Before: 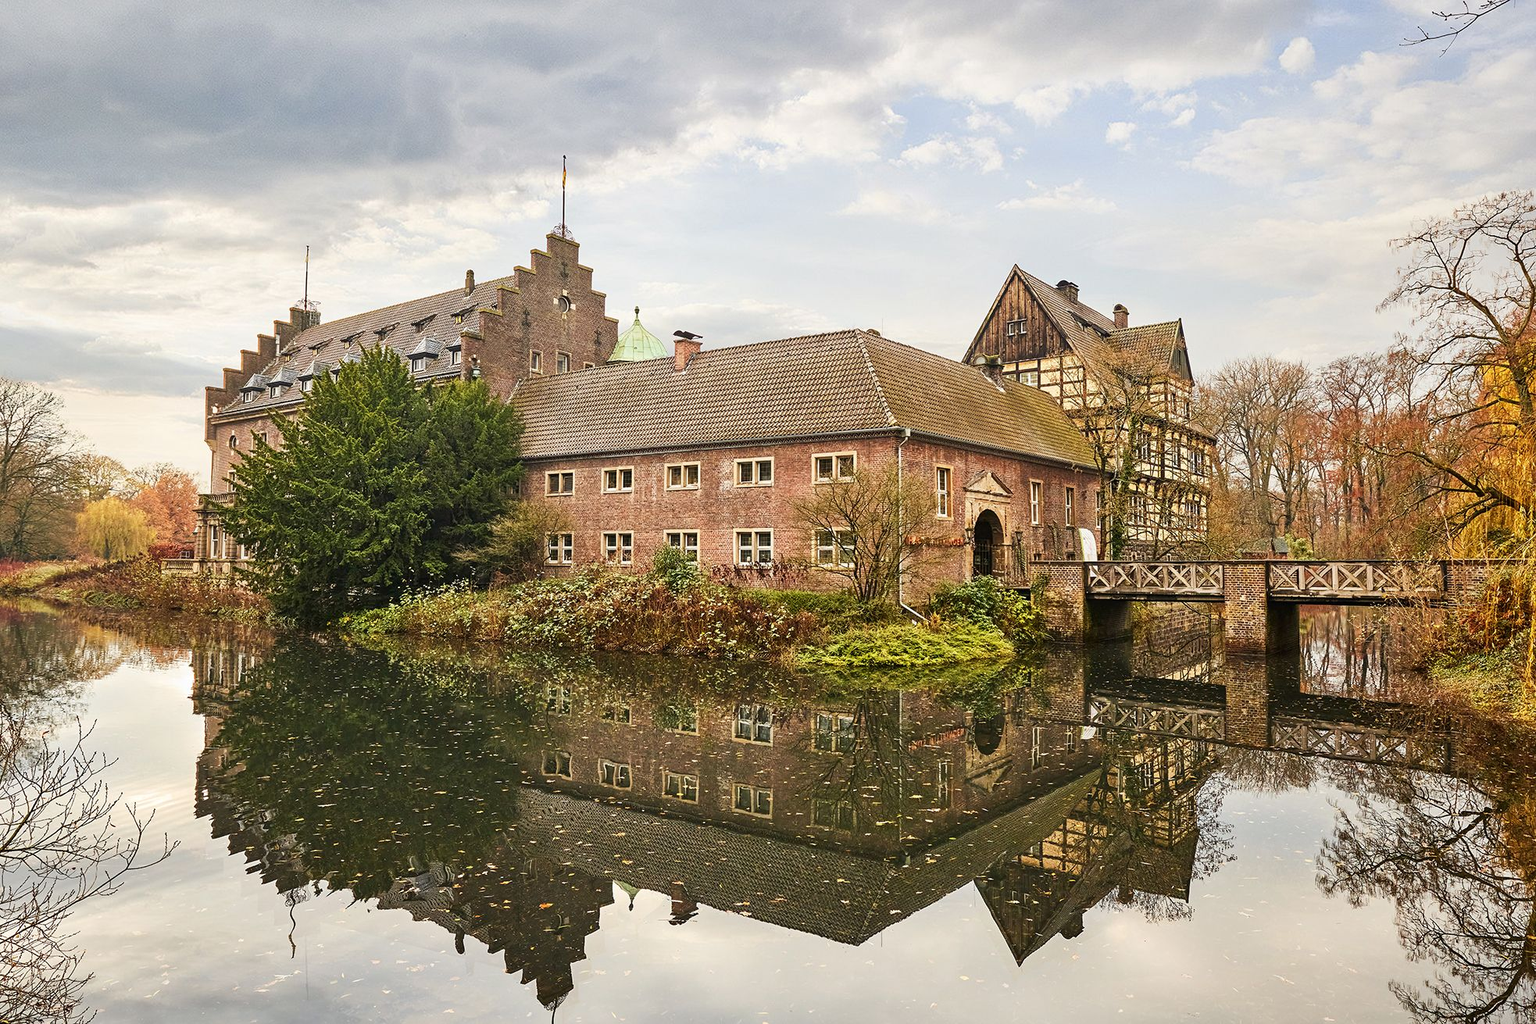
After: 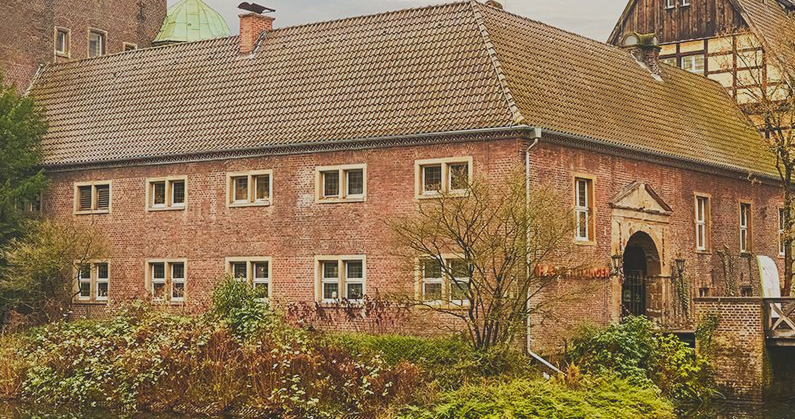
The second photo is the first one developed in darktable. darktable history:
contrast brightness saturation: contrast -0.28
crop: left 31.751%, top 32.172%, right 27.8%, bottom 35.83%
